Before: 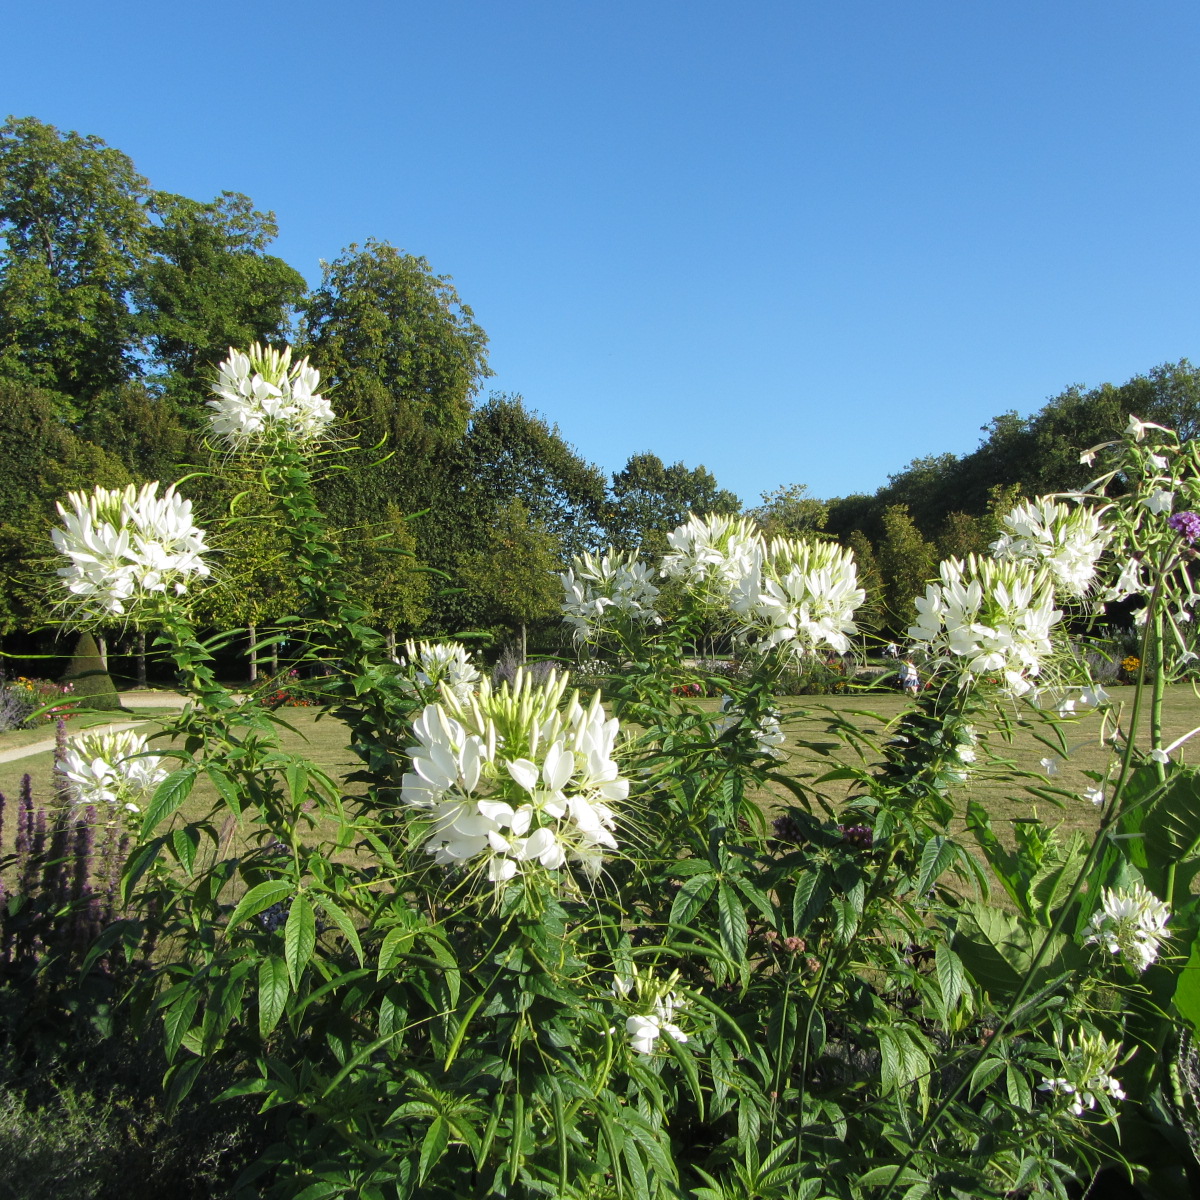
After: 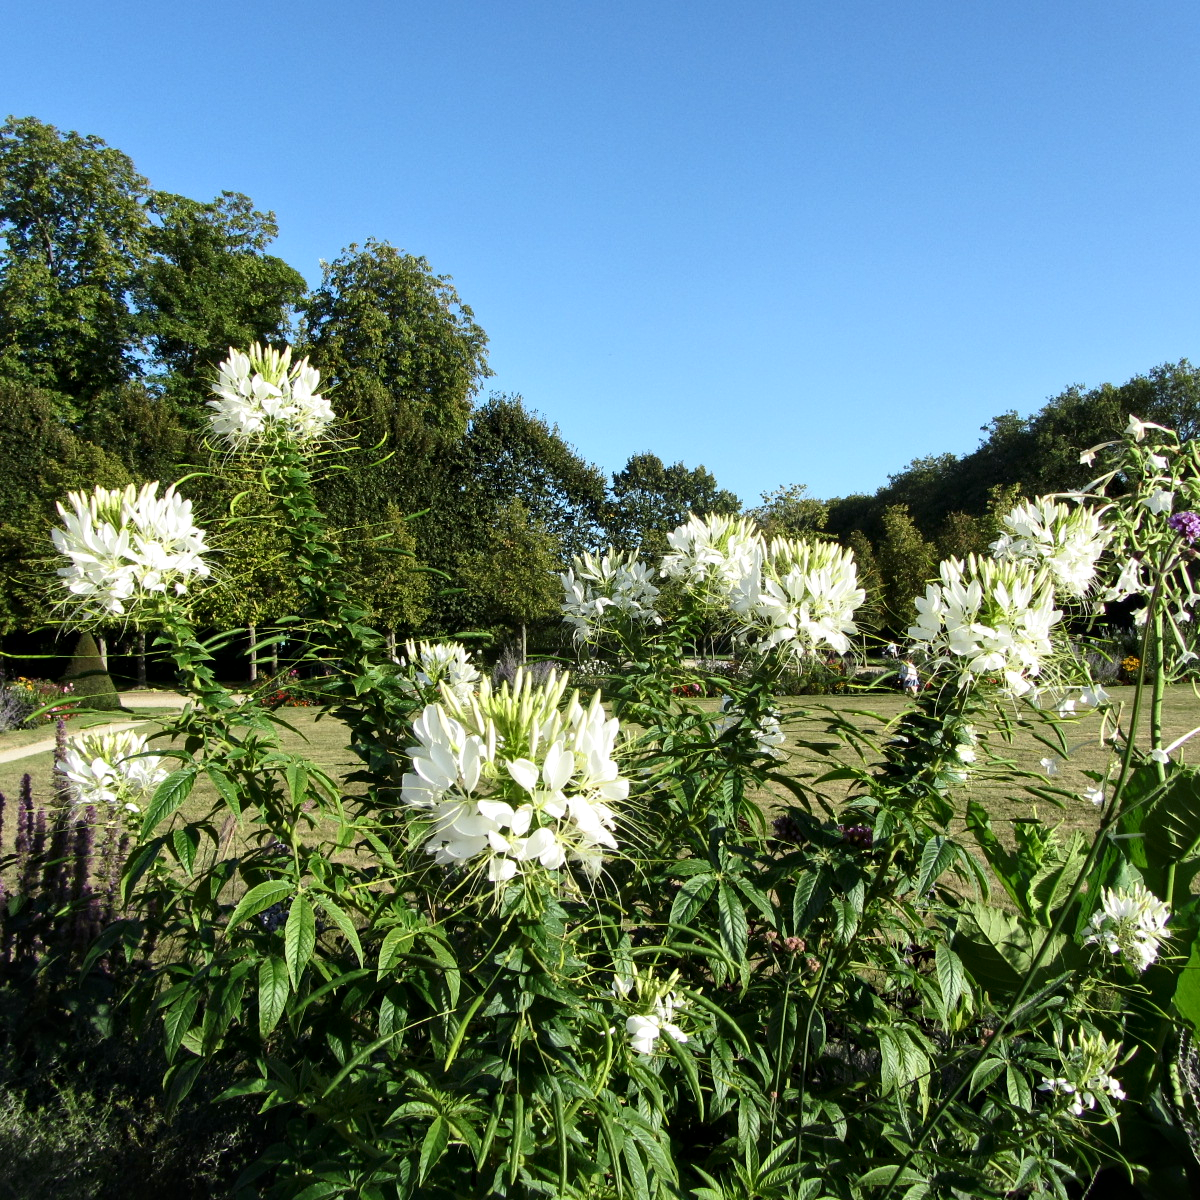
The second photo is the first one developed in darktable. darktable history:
contrast brightness saturation: contrast 0.22
local contrast: mode bilateral grid, contrast 30, coarseness 25, midtone range 0.2
